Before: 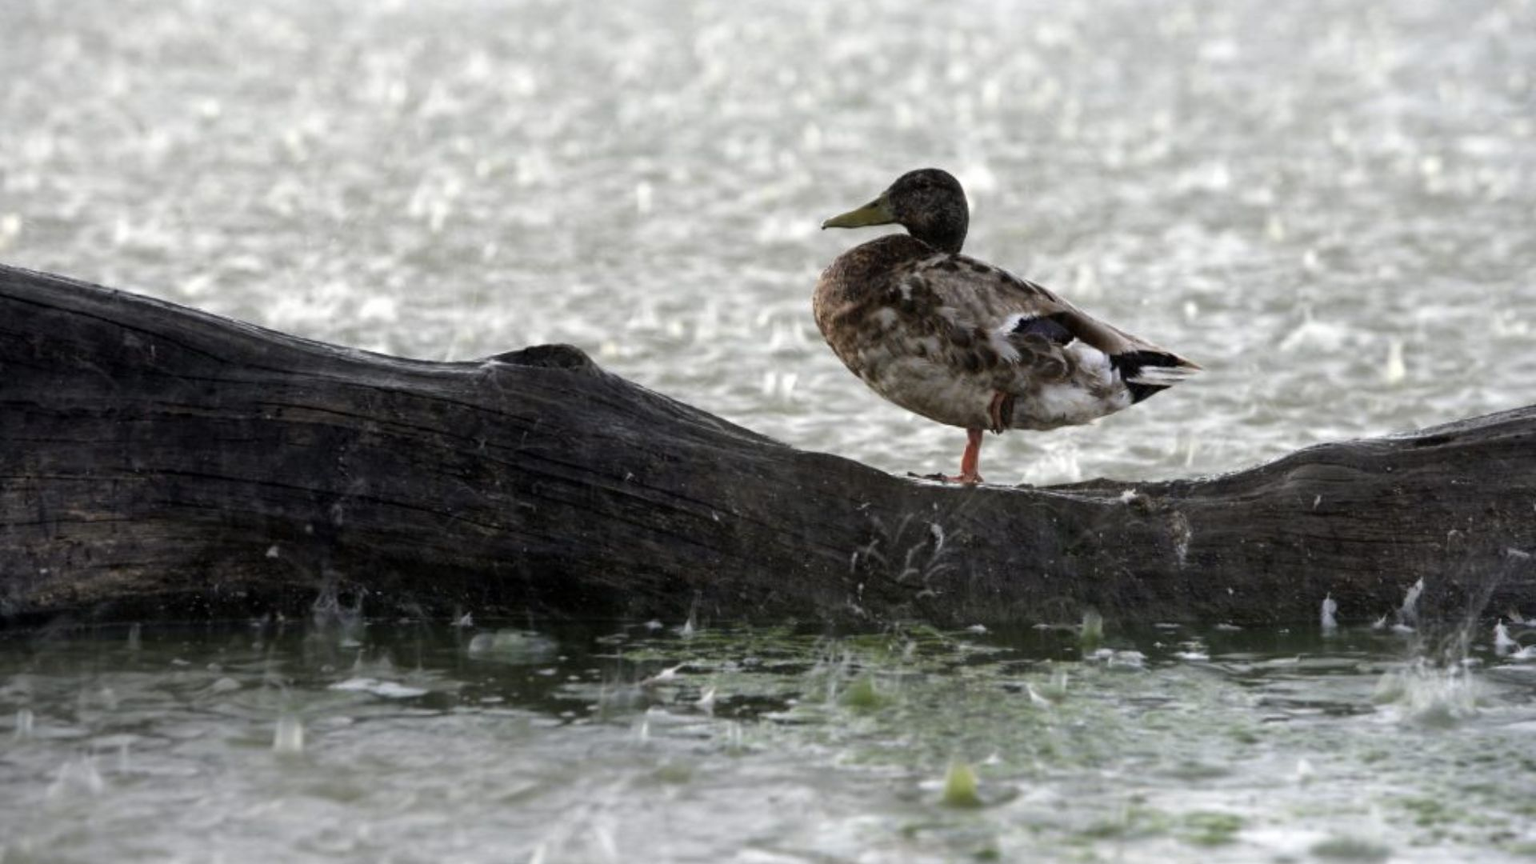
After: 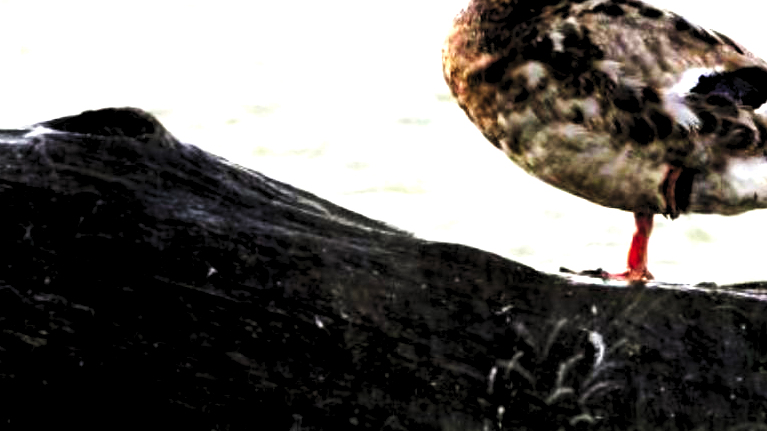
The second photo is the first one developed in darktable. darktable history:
levels: levels [0.036, 0.364, 0.827]
tone curve: curves: ch0 [(0, 0) (0.003, 0.003) (0.011, 0.006) (0.025, 0.01) (0.044, 0.016) (0.069, 0.02) (0.1, 0.025) (0.136, 0.034) (0.177, 0.051) (0.224, 0.08) (0.277, 0.131) (0.335, 0.209) (0.399, 0.328) (0.468, 0.47) (0.543, 0.629) (0.623, 0.788) (0.709, 0.903) (0.801, 0.965) (0.898, 0.989) (1, 1)], preserve colors none
crop: left 30%, top 30%, right 30%, bottom 30%
